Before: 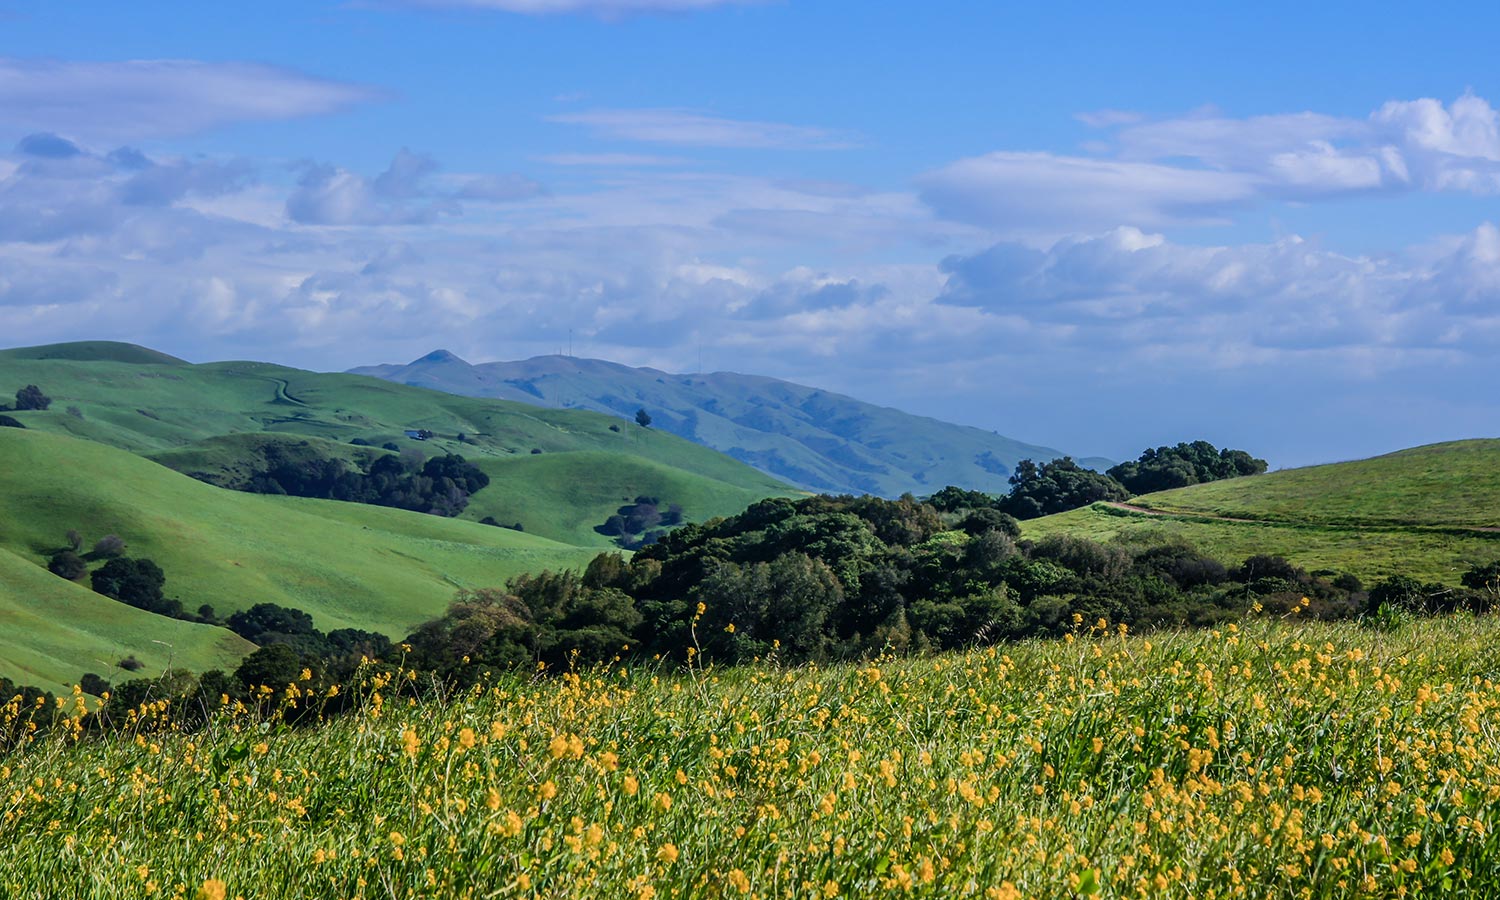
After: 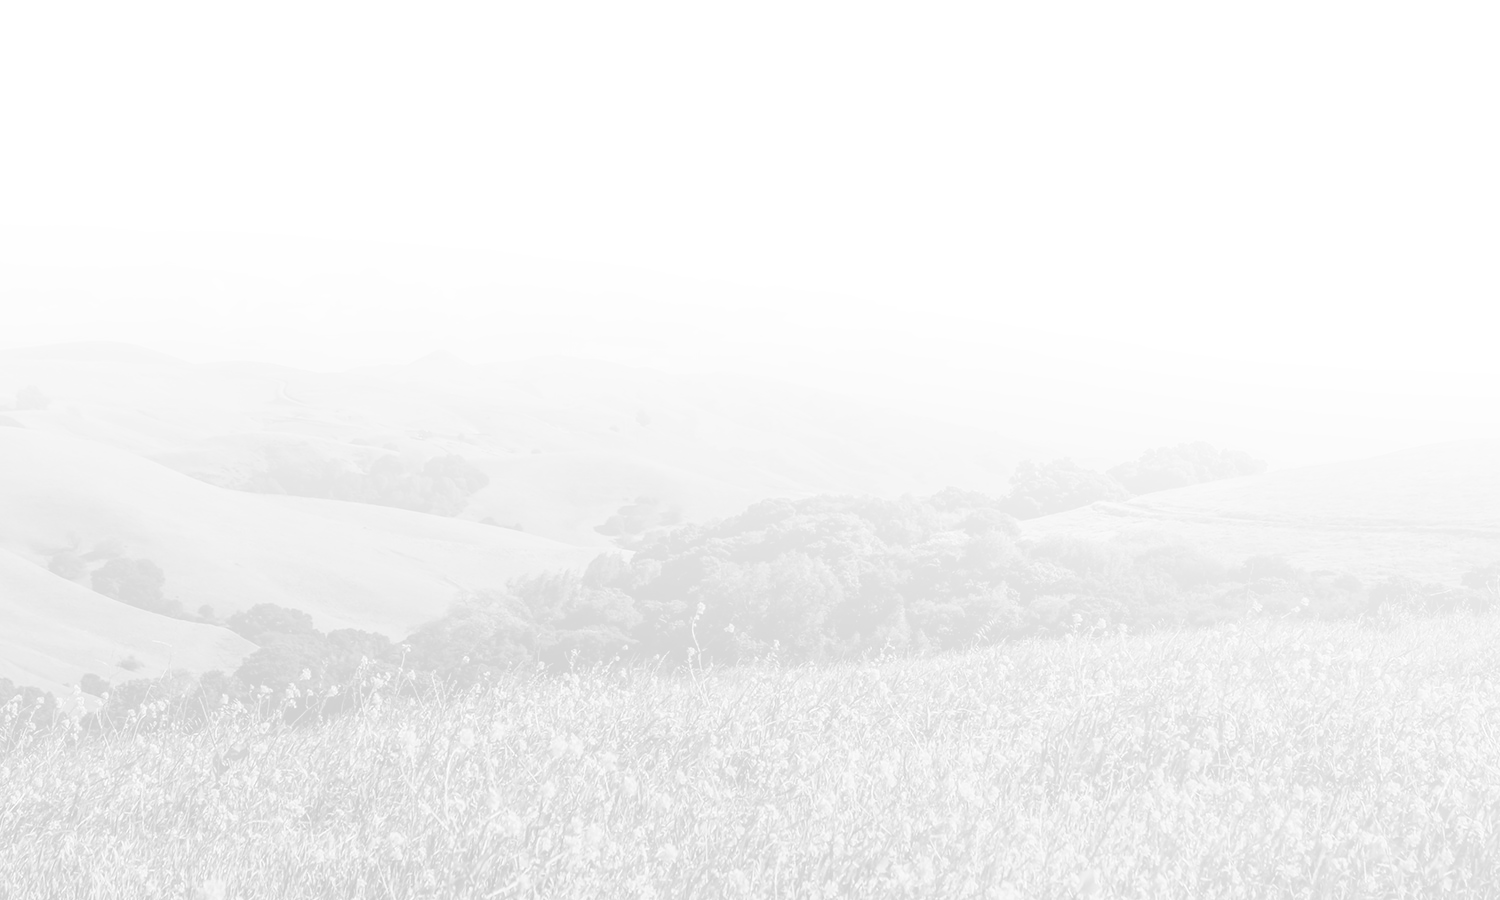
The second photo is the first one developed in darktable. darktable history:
bloom: size 85%, threshold 5%, strength 85%
rotate and perspective: automatic cropping original format, crop left 0, crop top 0
color zones: curves: ch1 [(0, -0.394) (0.143, -0.394) (0.286, -0.394) (0.429, -0.392) (0.571, -0.391) (0.714, -0.391) (0.857, -0.391) (1, -0.394)]
